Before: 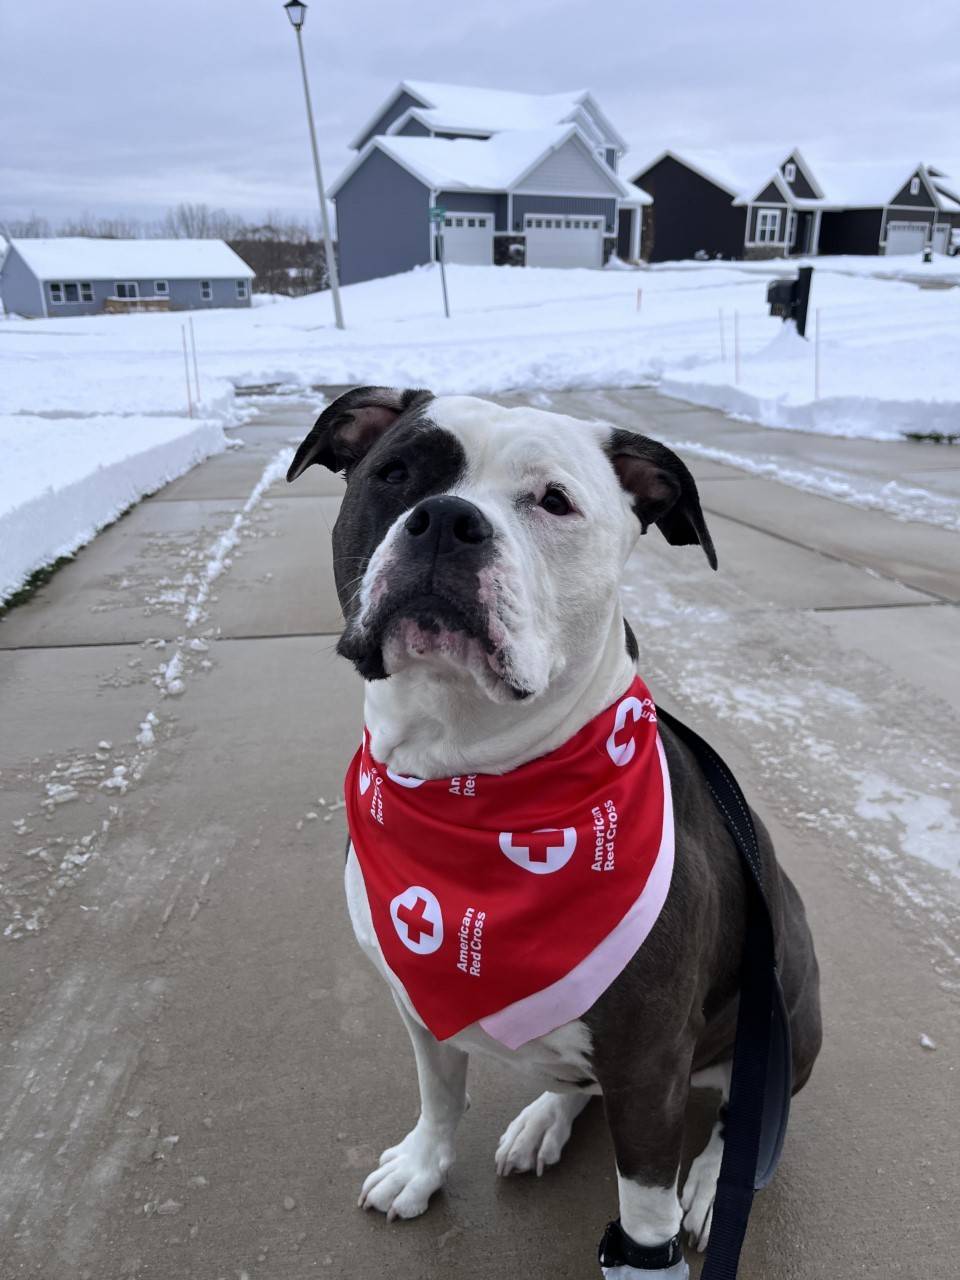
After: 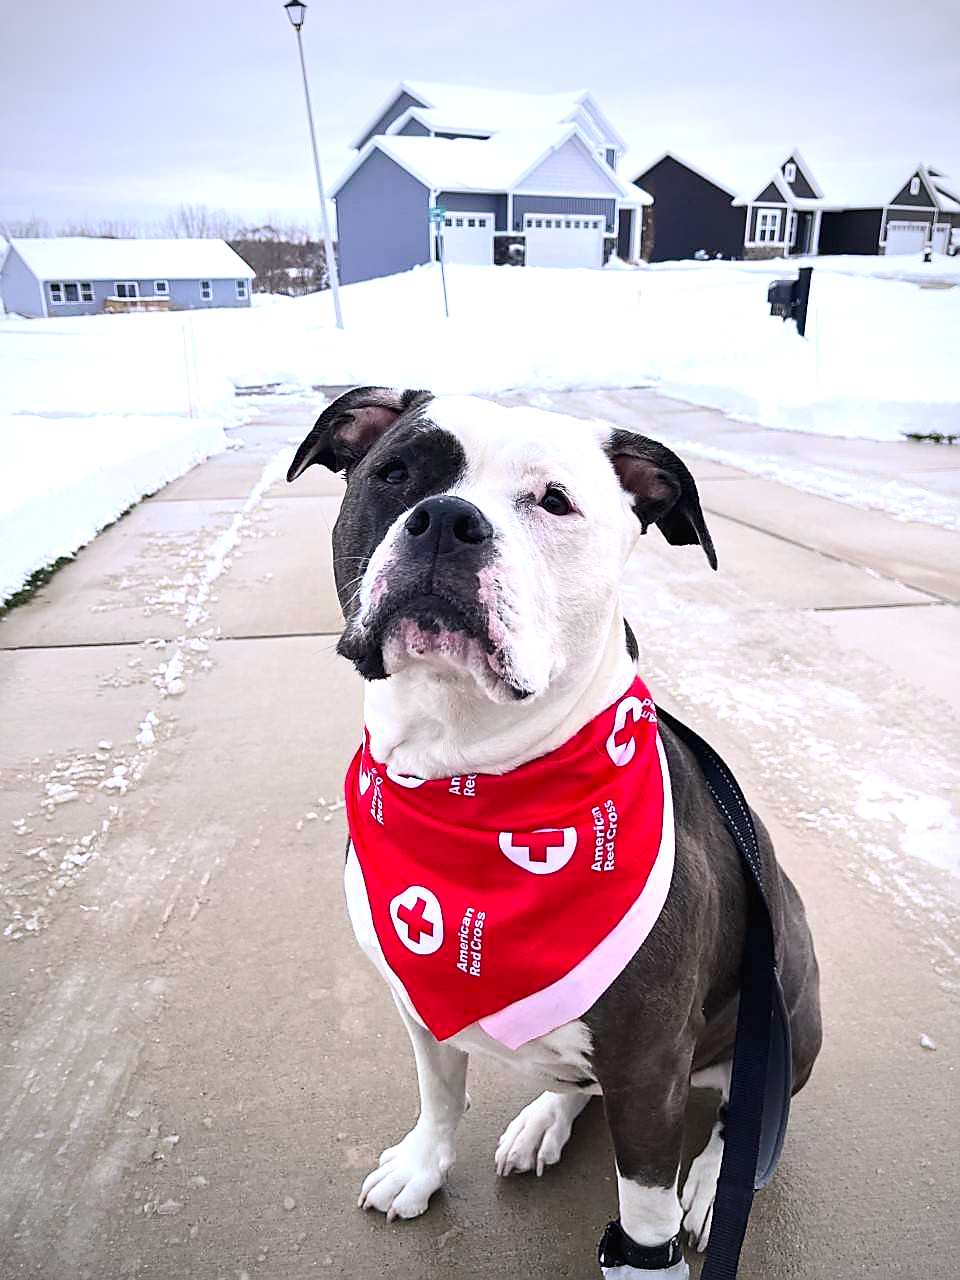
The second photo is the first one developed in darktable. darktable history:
vignetting: fall-off start 71.74%
contrast brightness saturation: contrast 0.2, brightness 0.15, saturation 0.14
color correction: highlights a* 3.22, highlights b* 1.93, saturation 1.19
sharpen: radius 1.4, amount 1.25, threshold 0.7
exposure: black level correction 0, exposure 0.877 EV, compensate exposure bias true, compensate highlight preservation false
